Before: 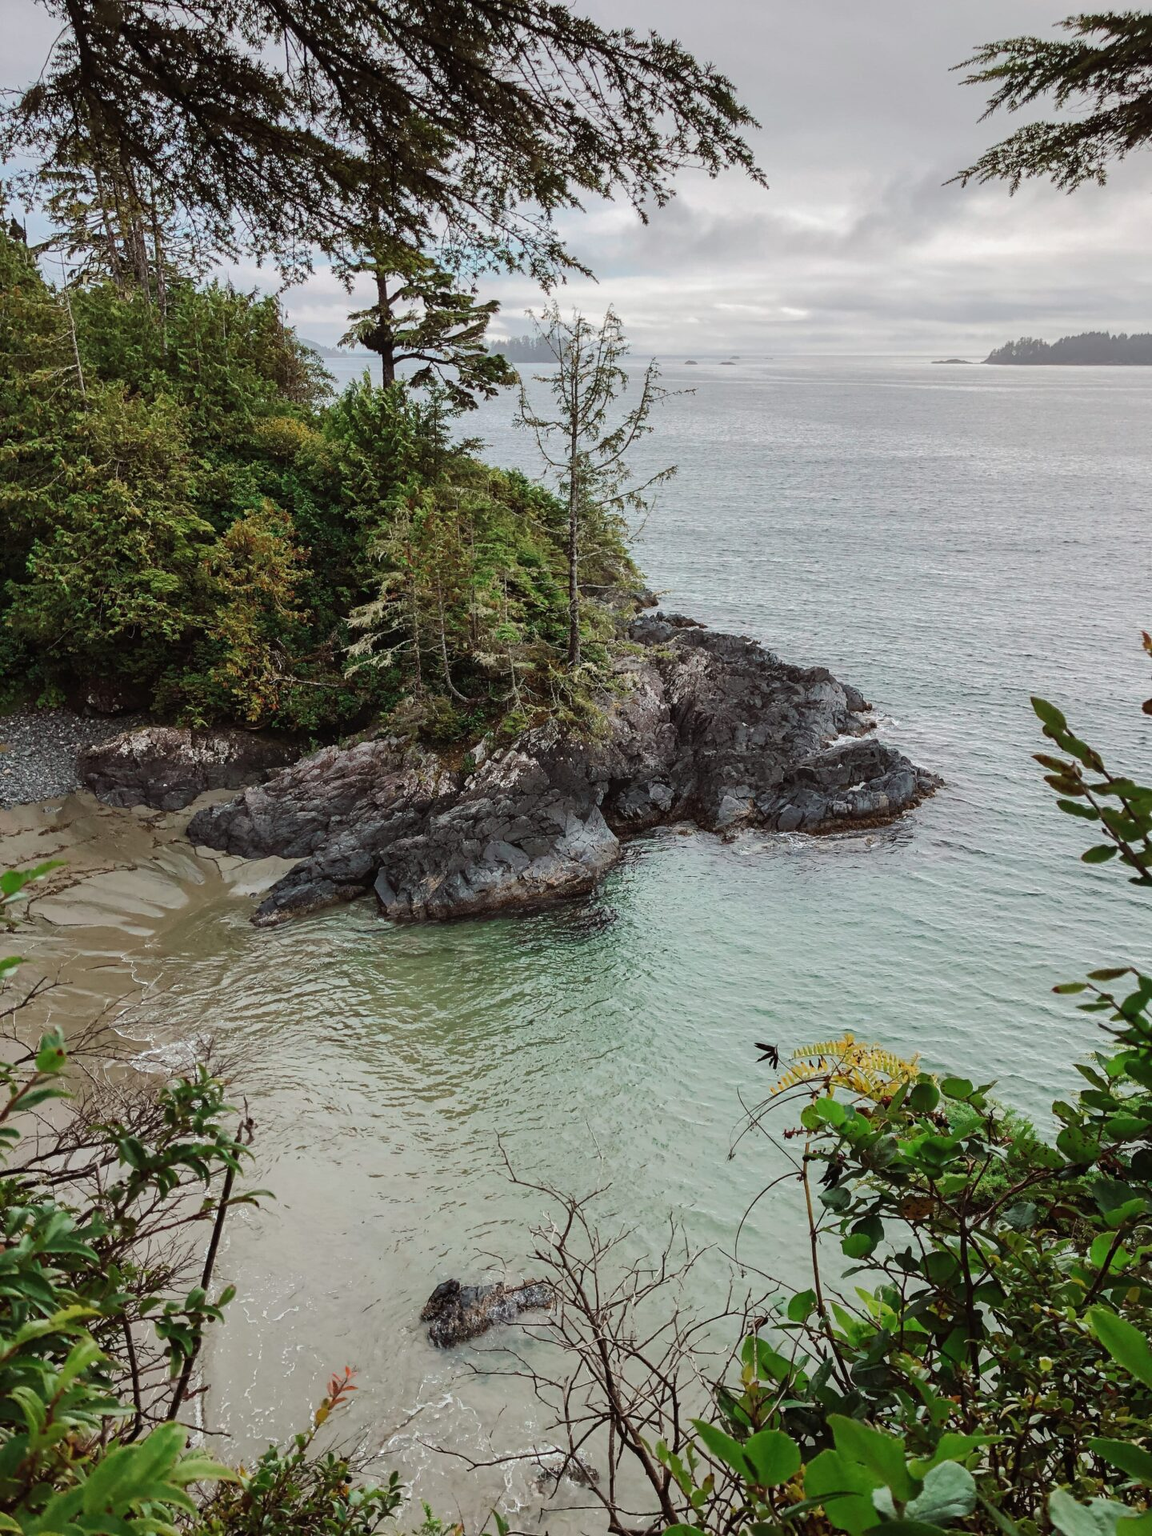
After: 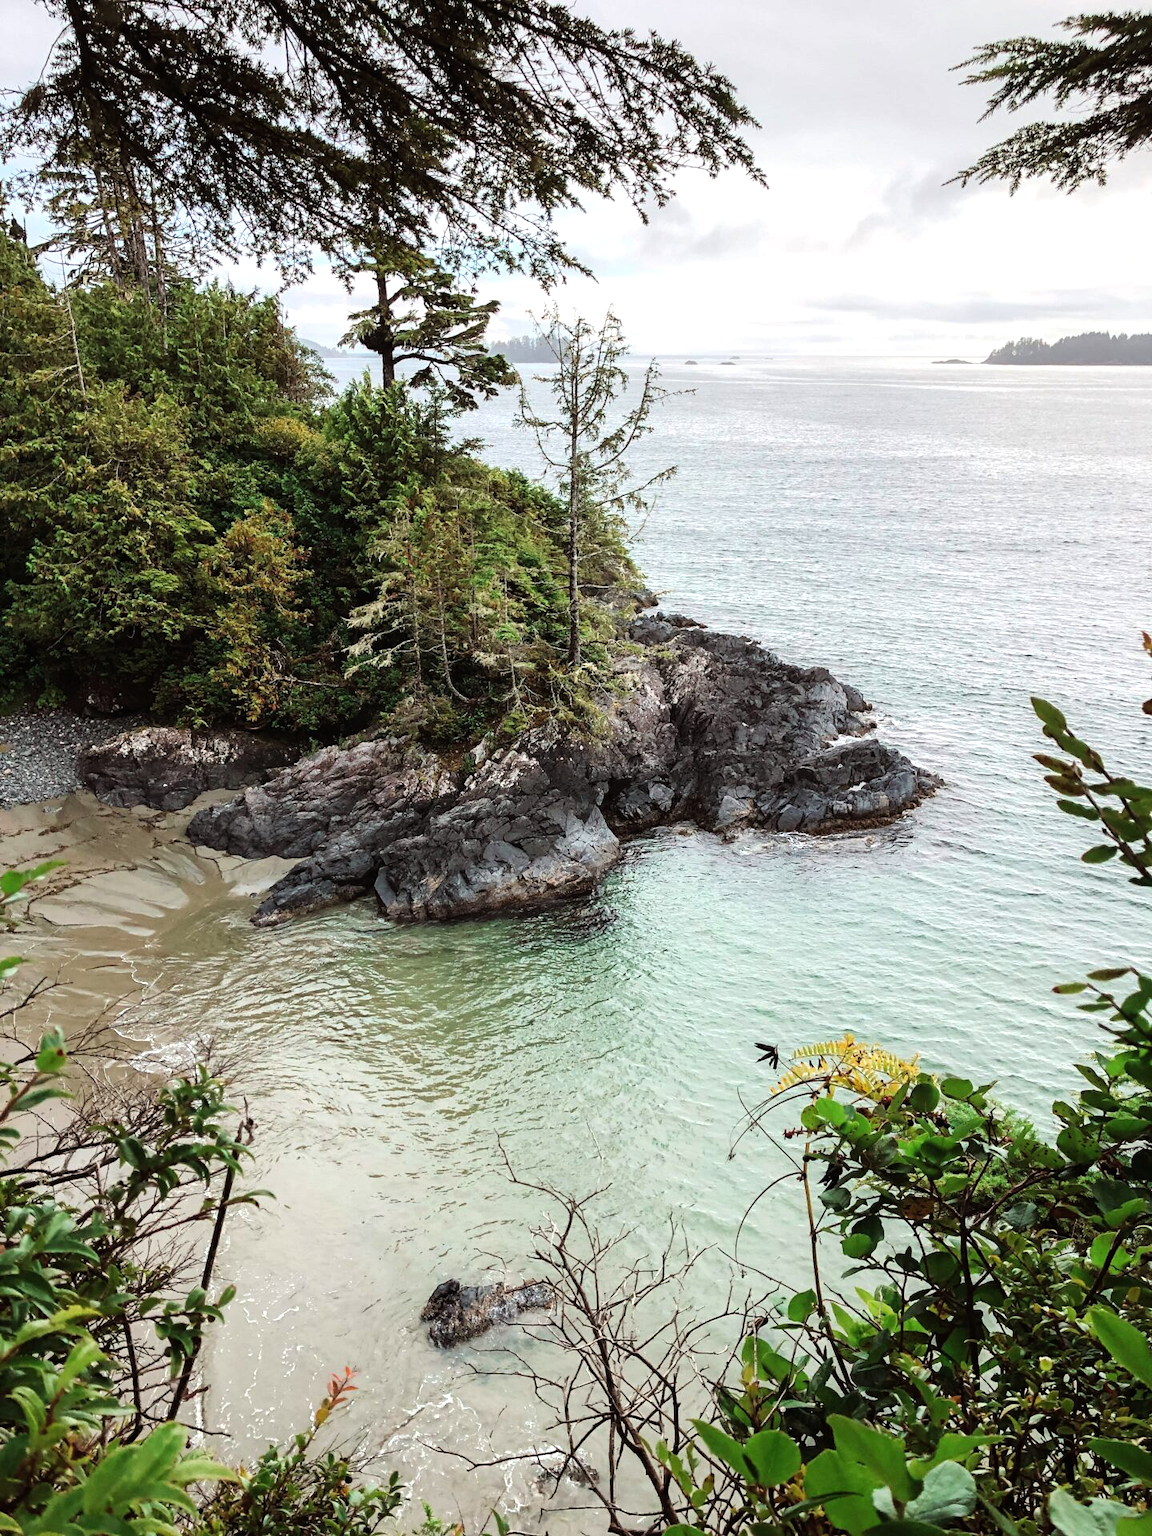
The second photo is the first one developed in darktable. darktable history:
tone equalizer: -8 EV -0.716 EV, -7 EV -0.736 EV, -6 EV -0.568 EV, -5 EV -0.407 EV, -3 EV 0.373 EV, -2 EV 0.6 EV, -1 EV 0.677 EV, +0 EV 0.773 EV
